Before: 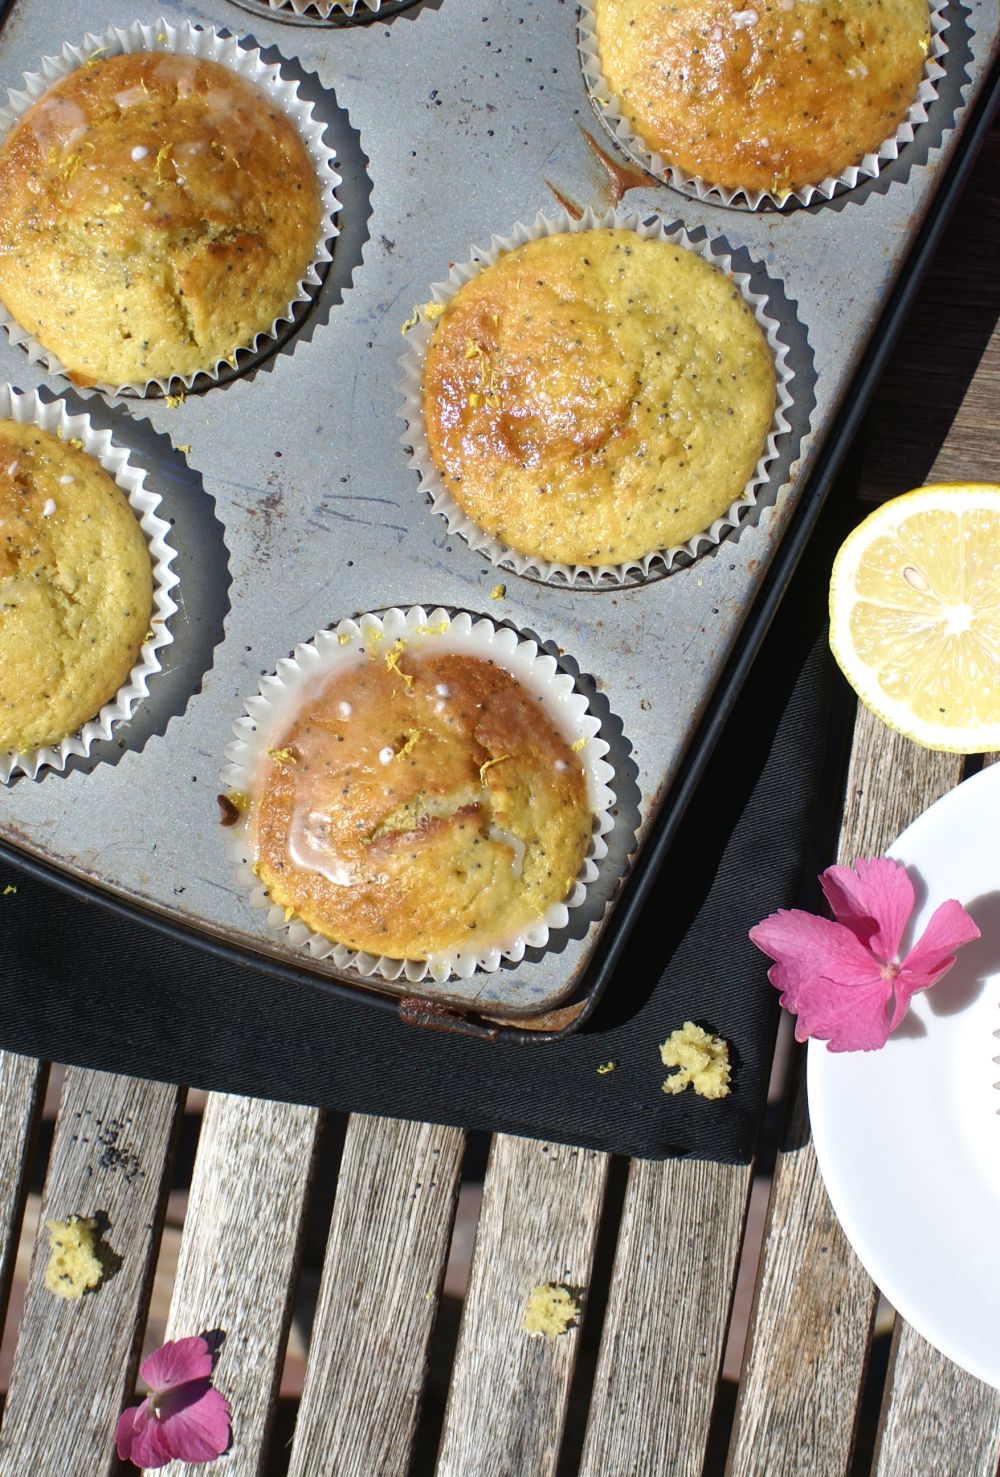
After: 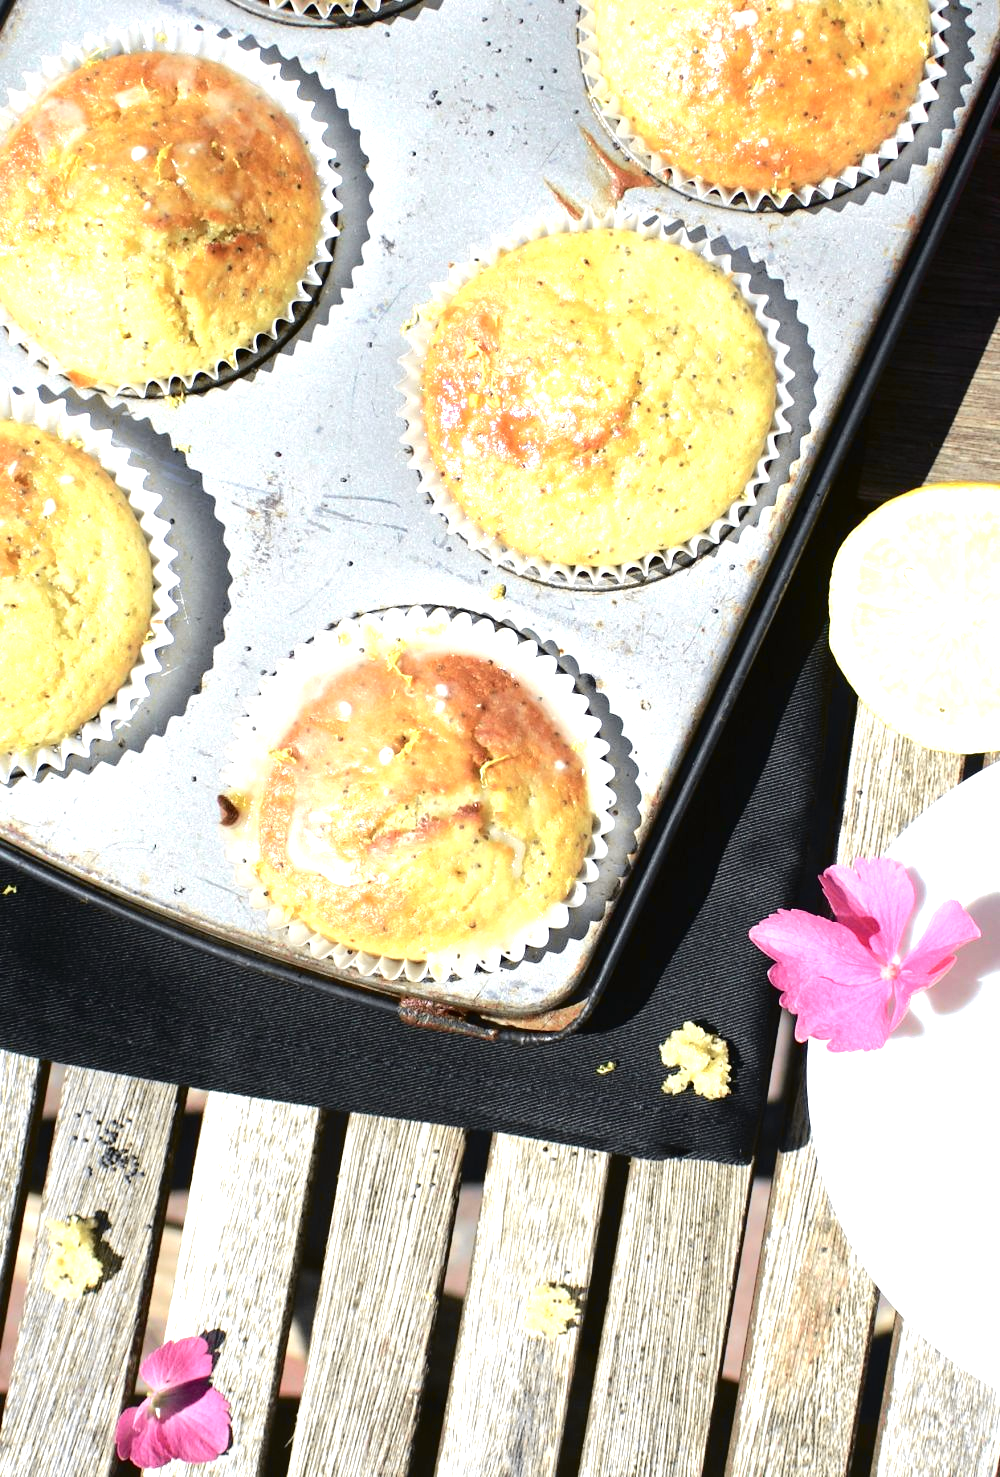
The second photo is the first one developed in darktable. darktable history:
contrast brightness saturation: saturation -0.104
exposure: black level correction 0, exposure 1.277 EV, compensate highlight preservation false
tone curve: curves: ch0 [(0.003, 0) (0.066, 0.031) (0.16, 0.089) (0.269, 0.218) (0.395, 0.408) (0.517, 0.56) (0.684, 0.734) (0.791, 0.814) (1, 1)]; ch1 [(0, 0) (0.164, 0.115) (0.337, 0.332) (0.39, 0.398) (0.464, 0.461) (0.501, 0.5) (0.507, 0.5) (0.534, 0.532) (0.577, 0.59) (0.652, 0.681) (0.733, 0.764) (0.819, 0.823) (1, 1)]; ch2 [(0, 0) (0.337, 0.382) (0.464, 0.476) (0.501, 0.5) (0.527, 0.54) (0.551, 0.565) (0.628, 0.632) (0.689, 0.686) (1, 1)], color space Lab, independent channels, preserve colors none
